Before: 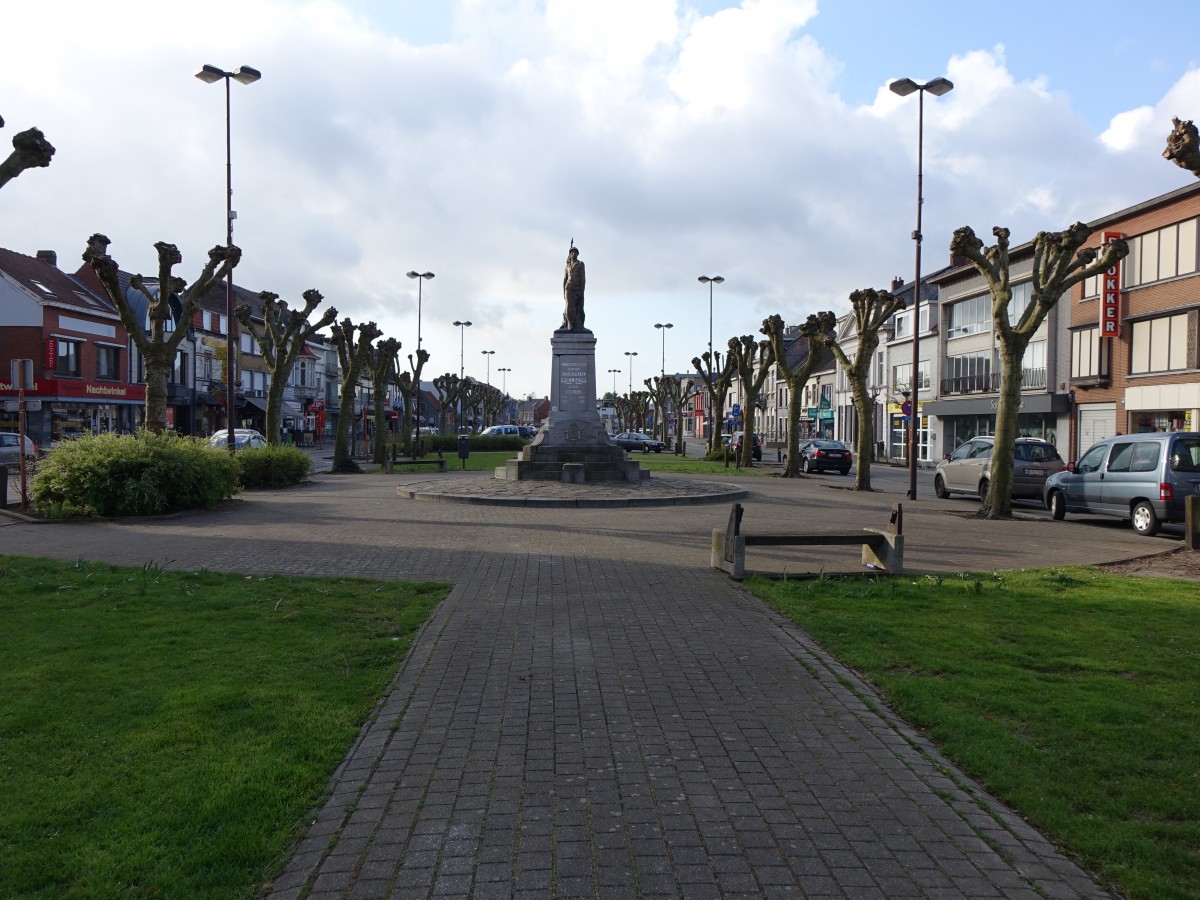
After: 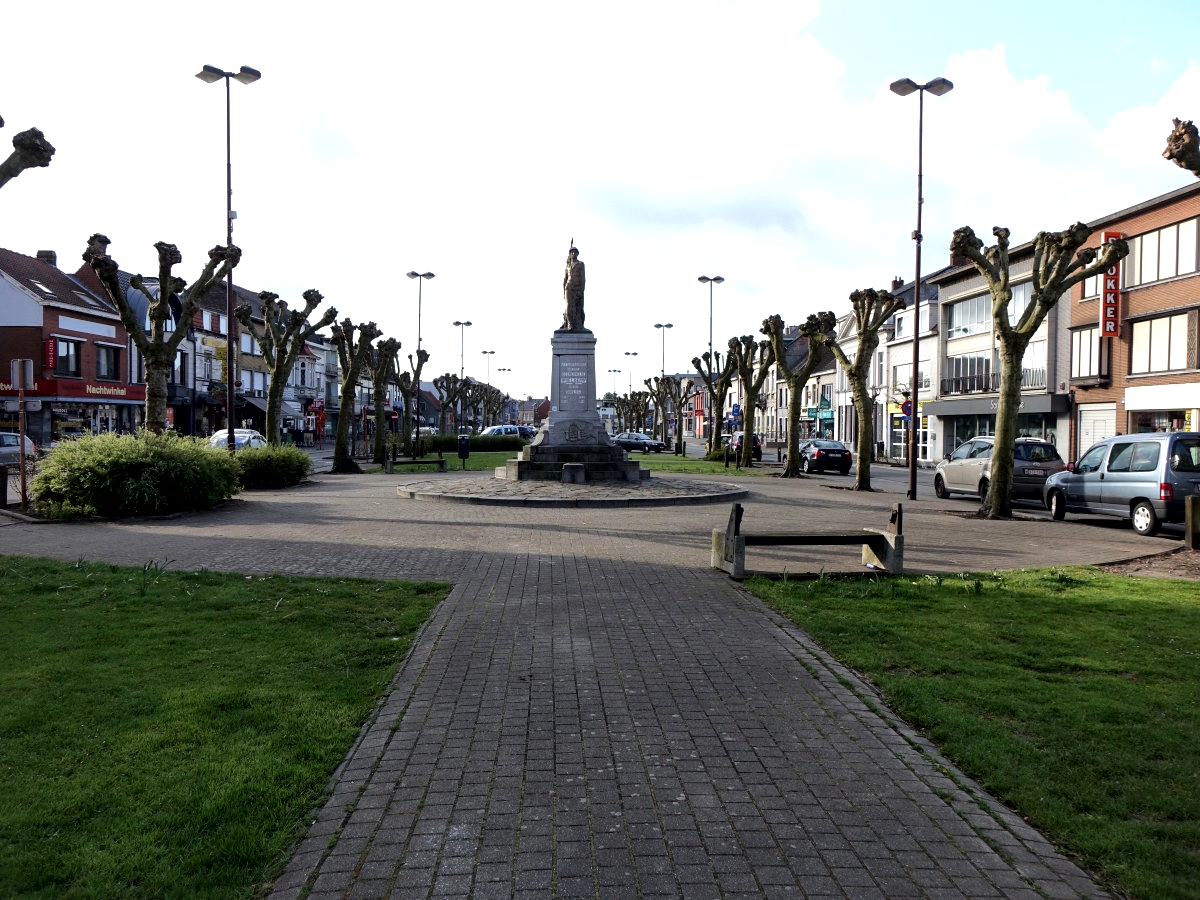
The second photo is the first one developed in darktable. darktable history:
tone equalizer: -8 EV -0.765 EV, -7 EV -0.695 EV, -6 EV -0.579 EV, -5 EV -0.391 EV, -3 EV 0.374 EV, -2 EV 0.6 EV, -1 EV 0.69 EV, +0 EV 0.768 EV
local contrast: mode bilateral grid, contrast 25, coarseness 47, detail 151%, midtone range 0.2
